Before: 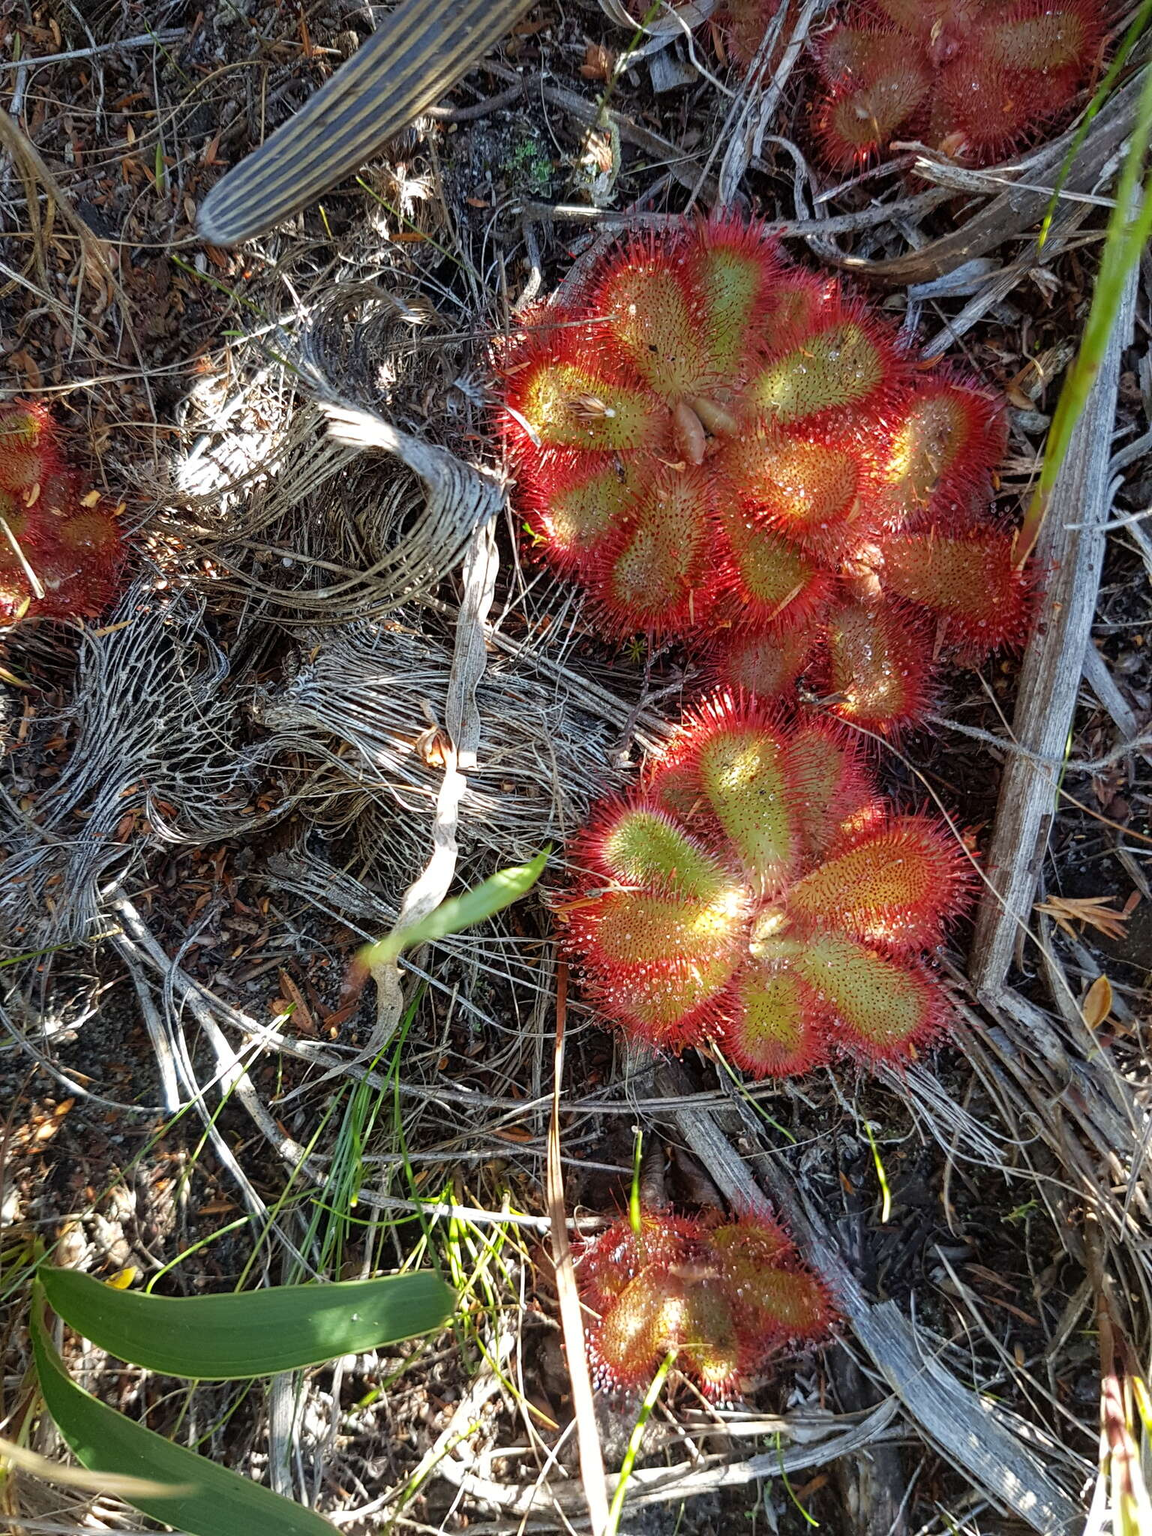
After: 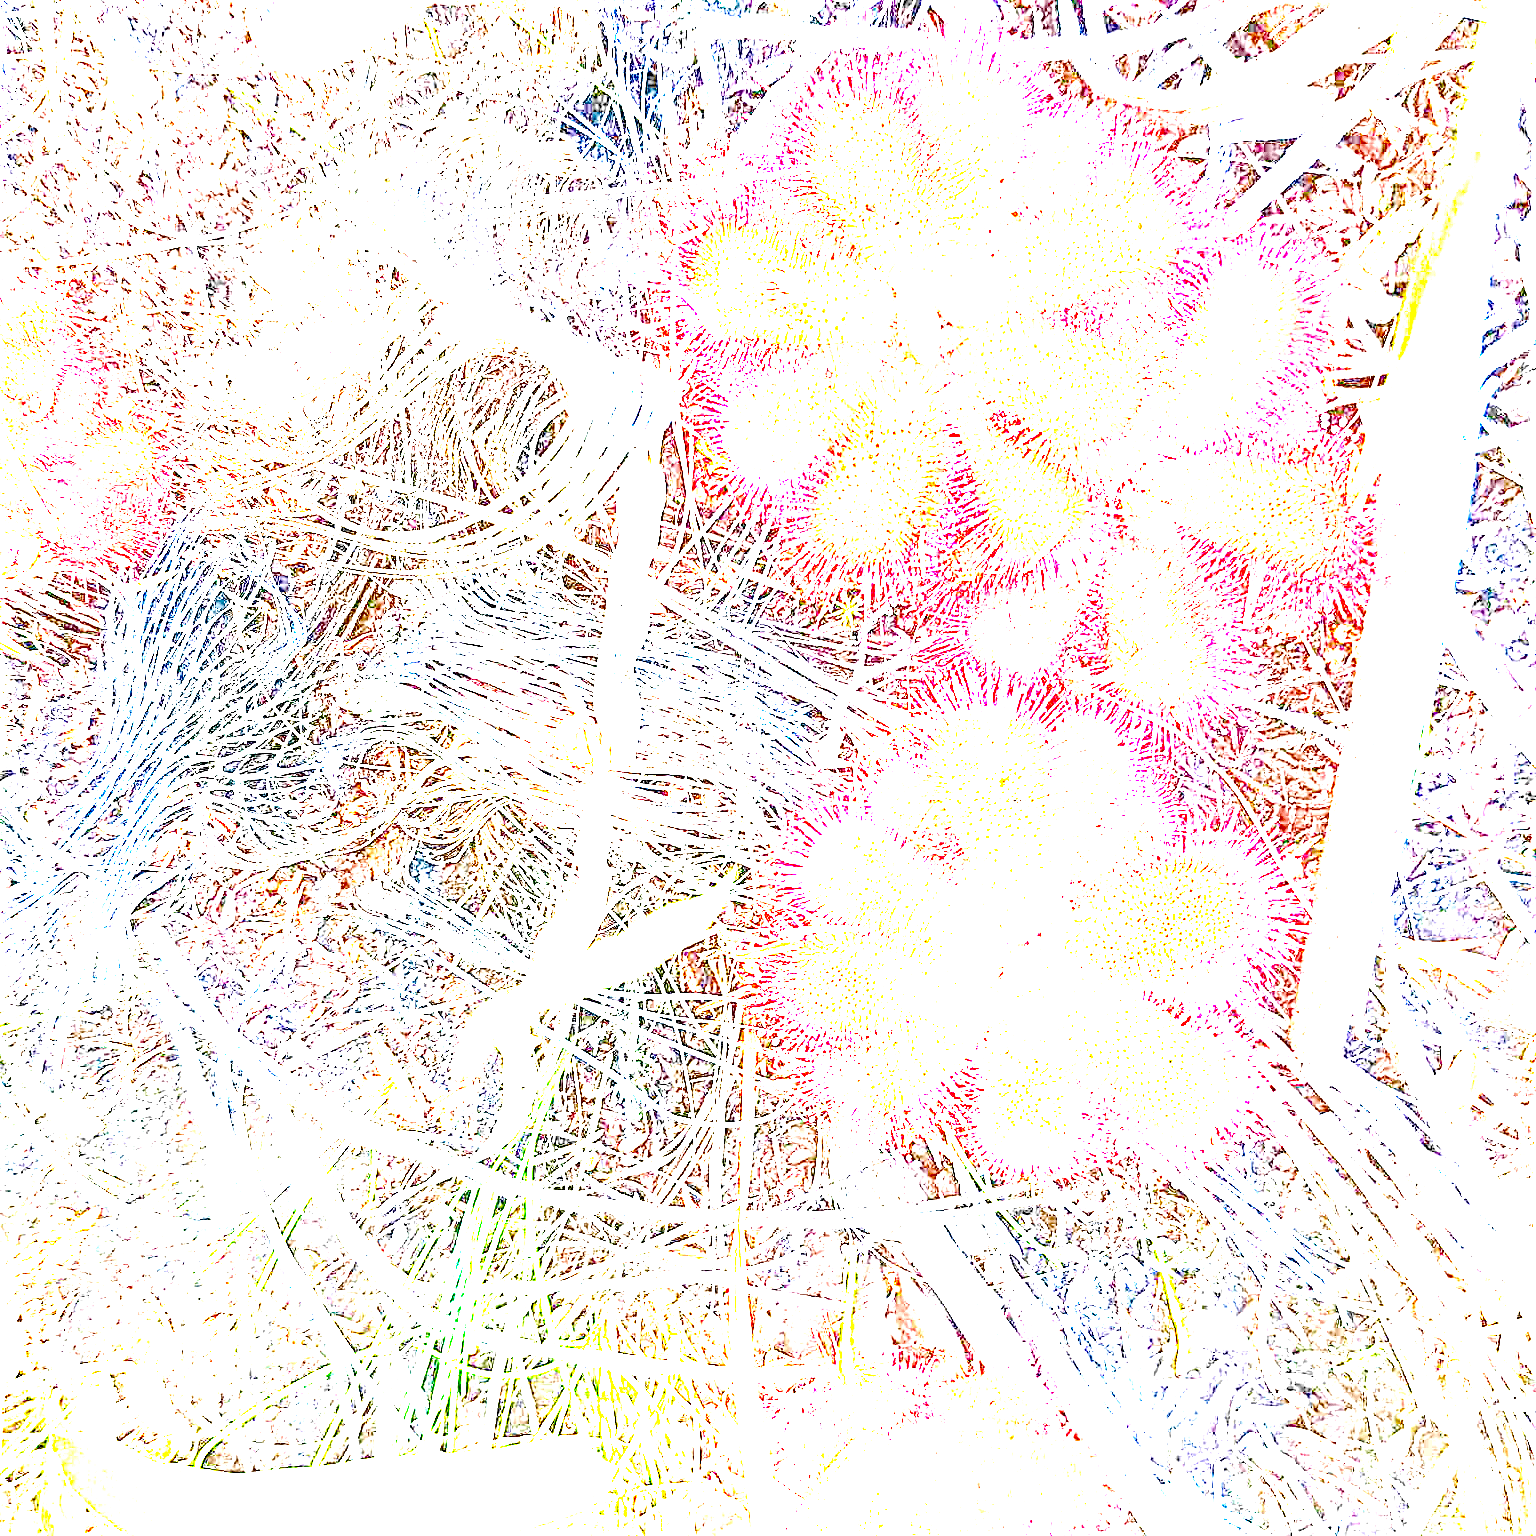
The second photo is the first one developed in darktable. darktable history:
sharpen: on, module defaults
crop and rotate: top 12.5%, bottom 12.5%
exposure: exposure 8 EV, compensate highlight preservation false
